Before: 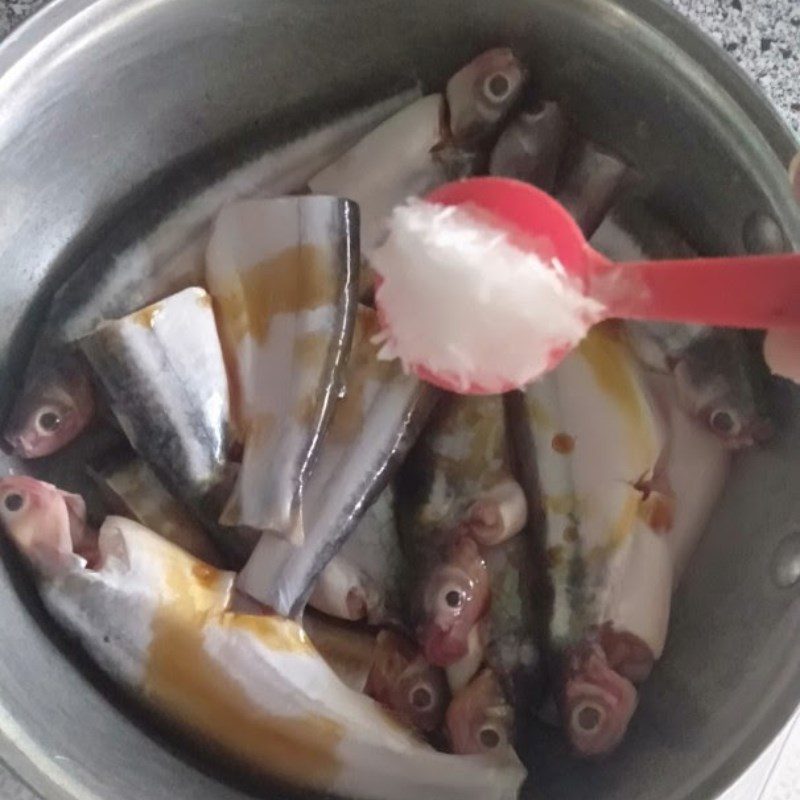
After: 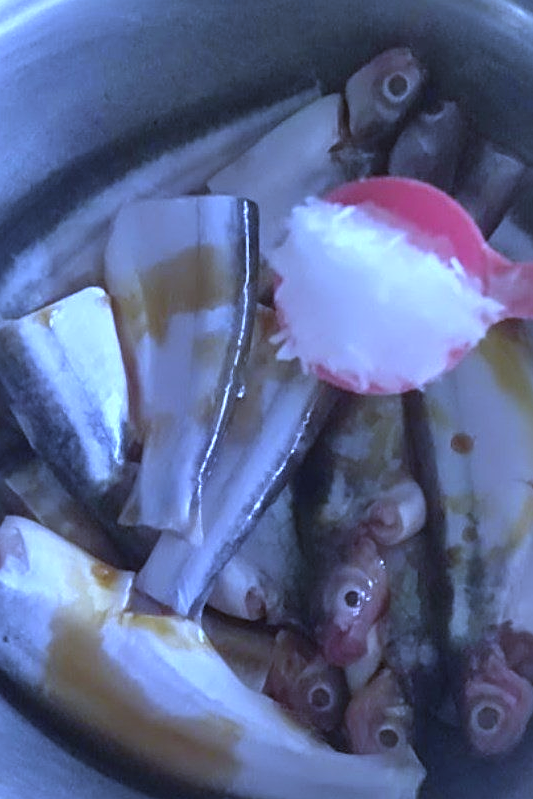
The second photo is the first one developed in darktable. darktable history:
white balance: red 0.766, blue 1.537
crop and rotate: left 12.648%, right 20.685%
shadows and highlights: shadows 37.27, highlights -28.18, soften with gaussian
sharpen: on, module defaults
